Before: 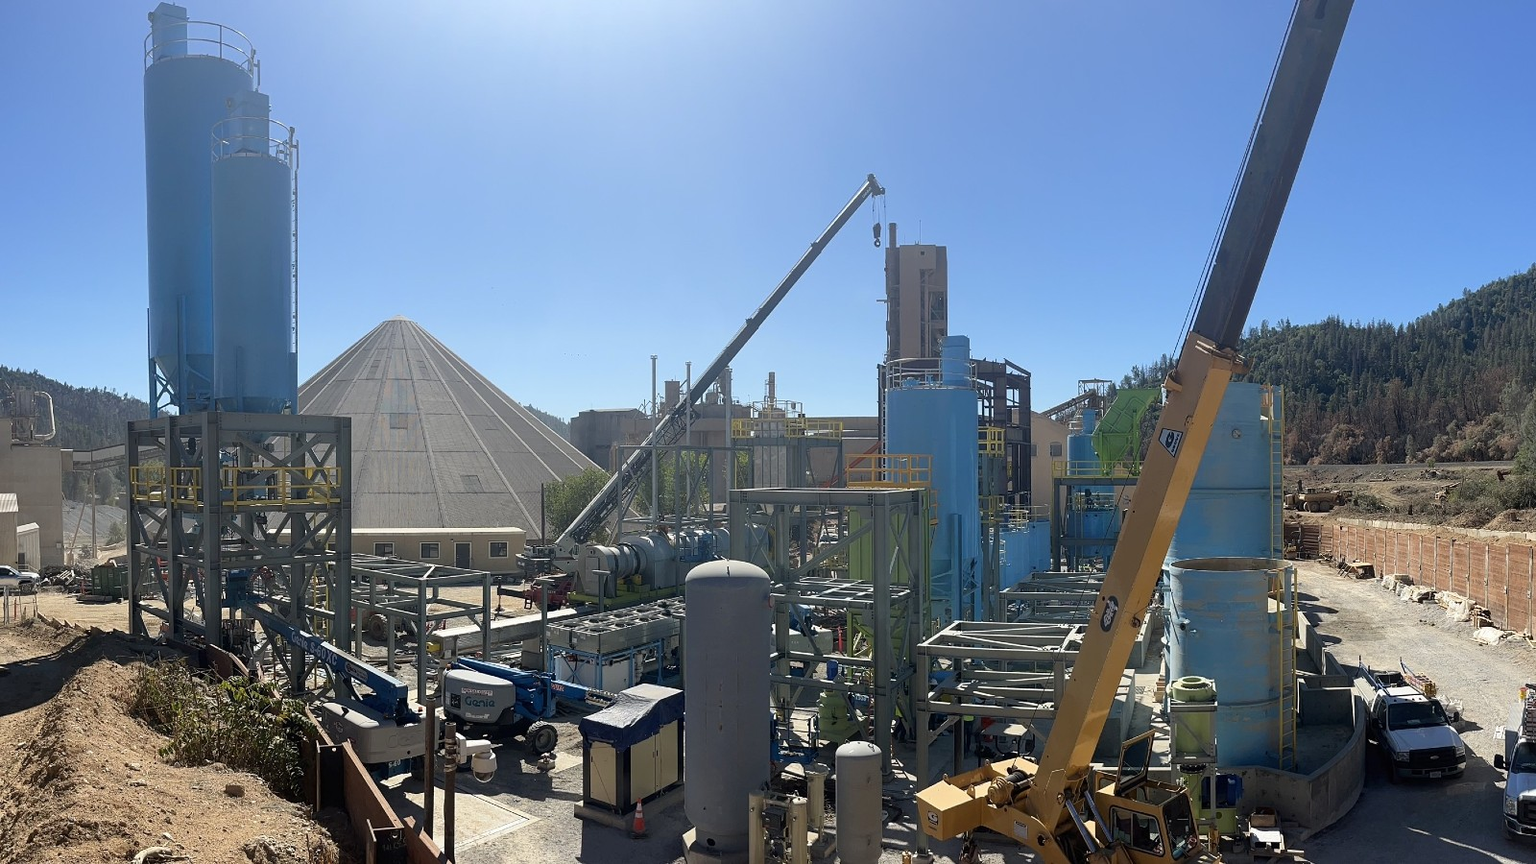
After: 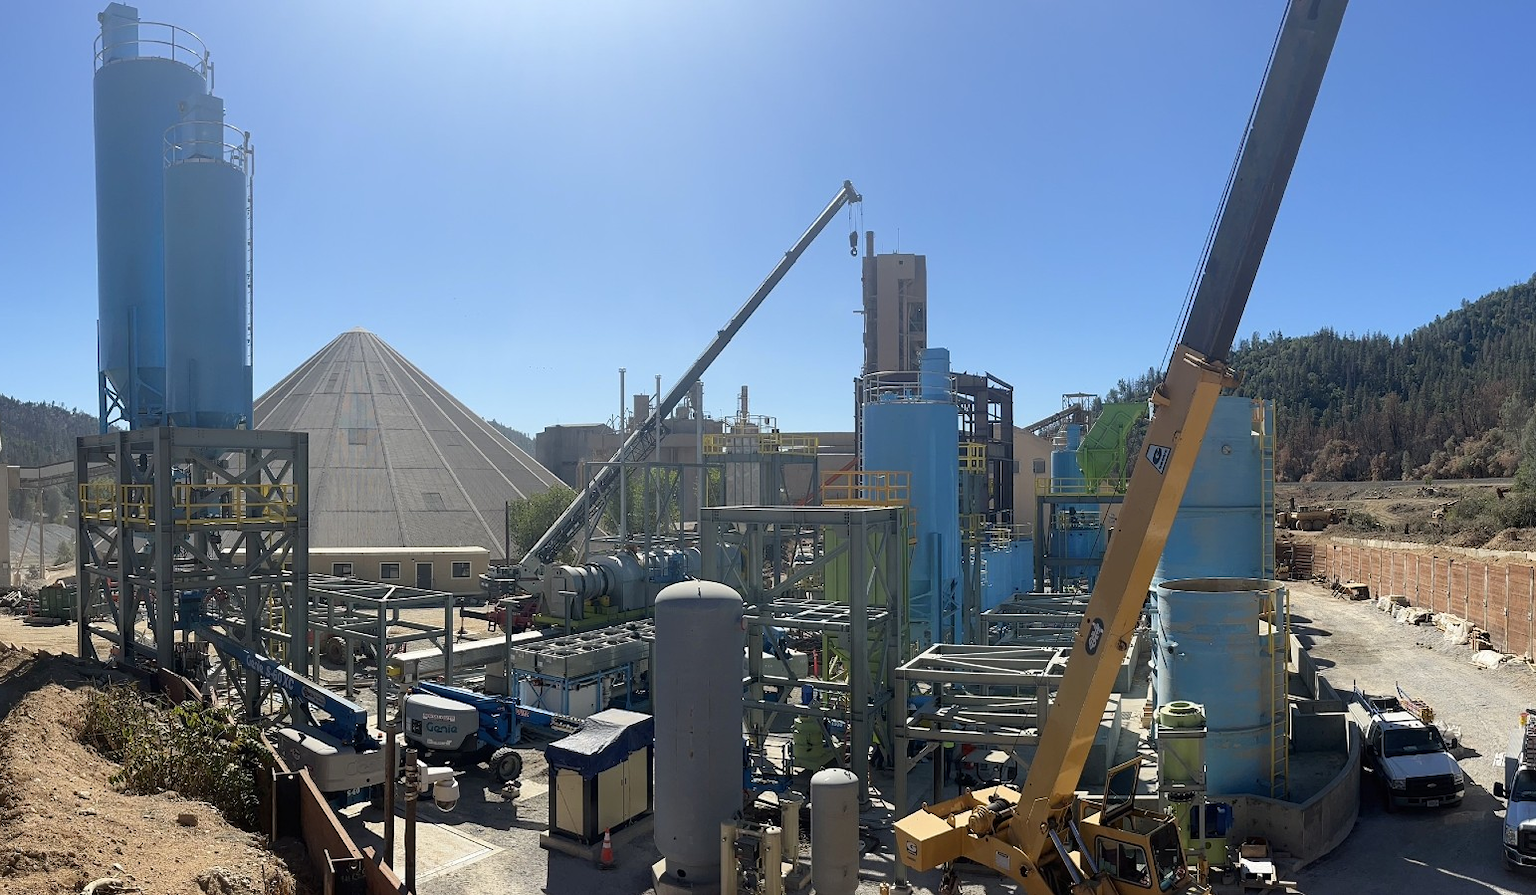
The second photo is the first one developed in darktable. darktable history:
crop and rotate: left 3.511%
